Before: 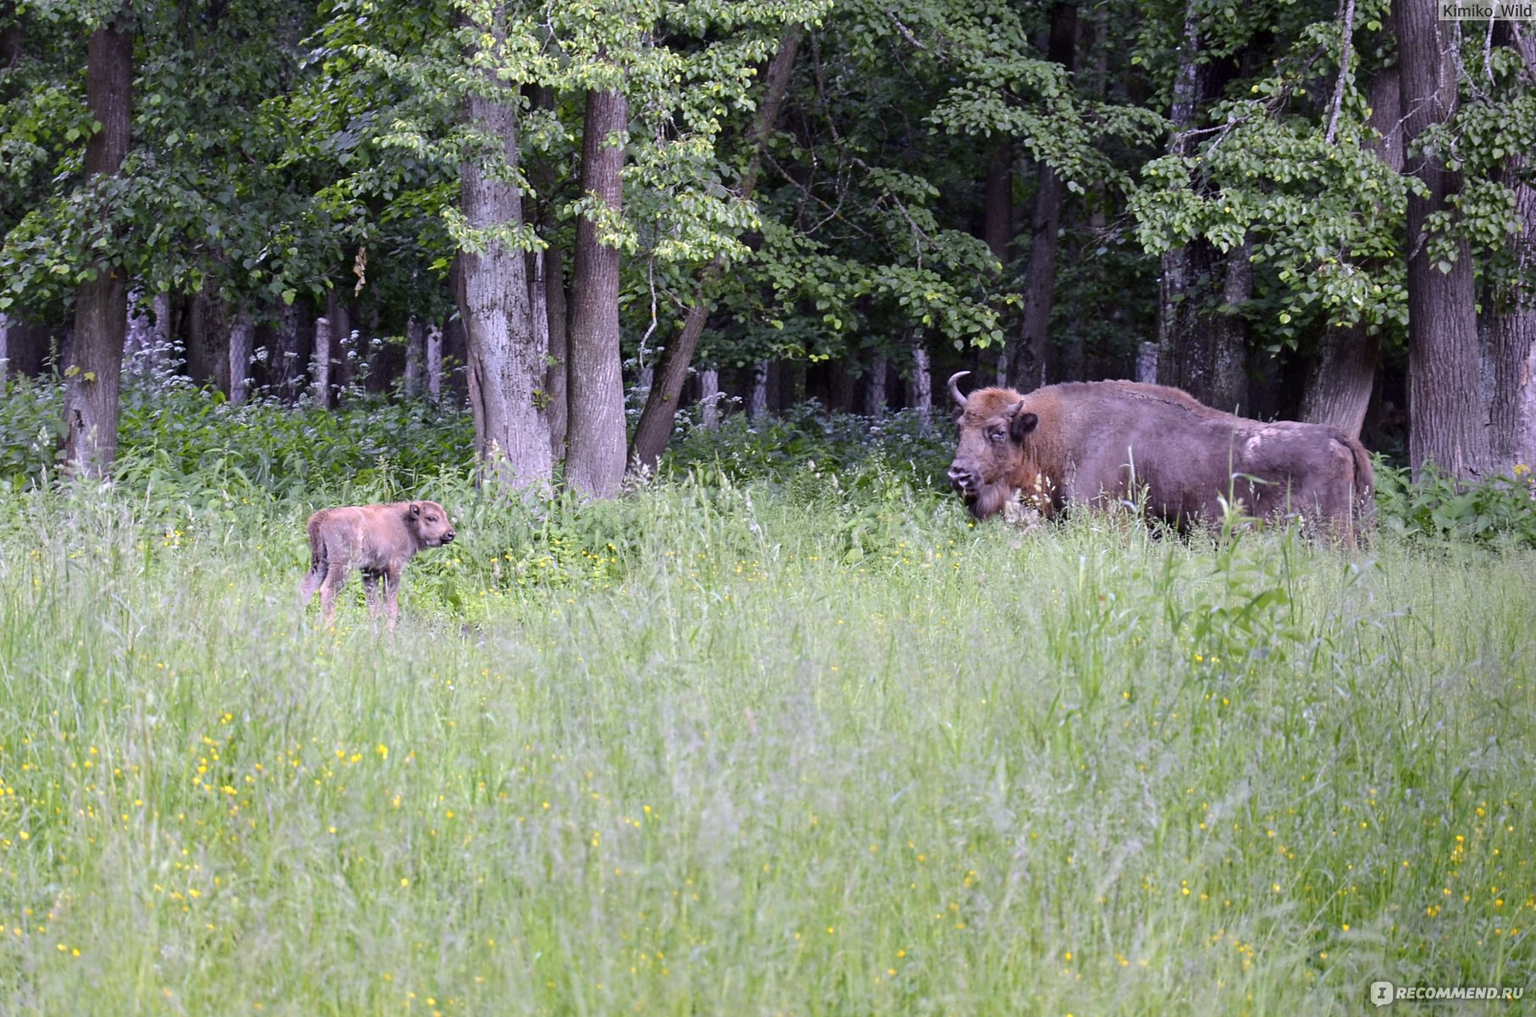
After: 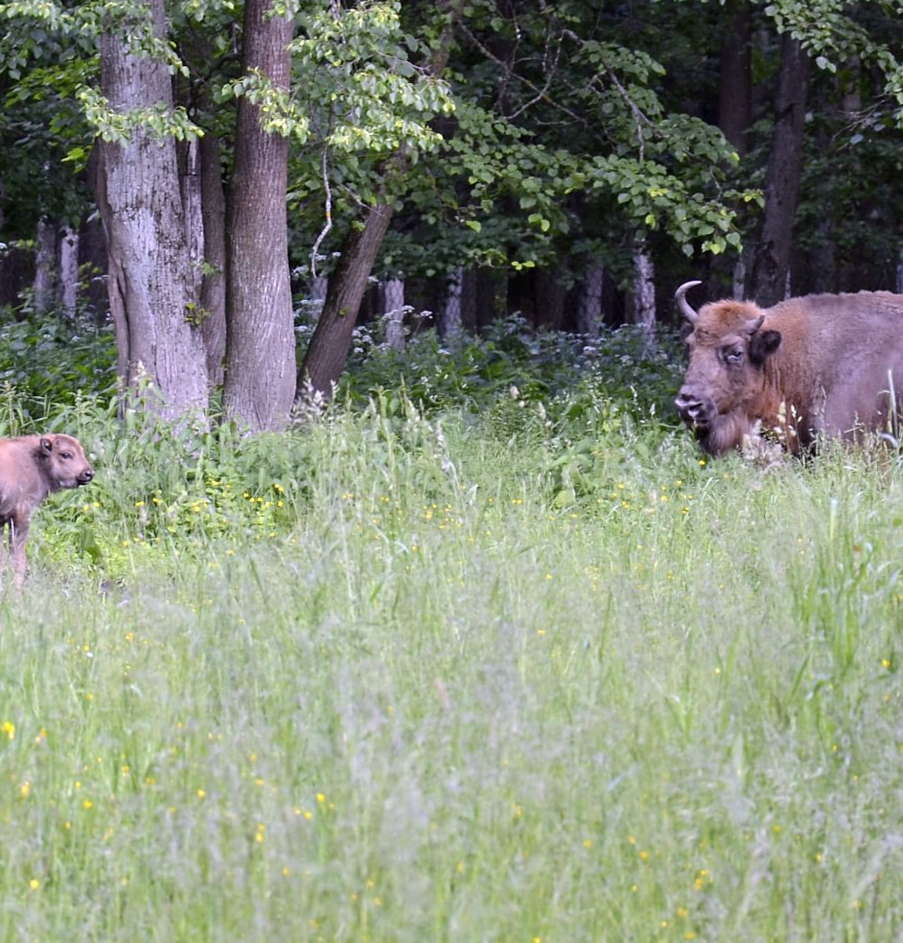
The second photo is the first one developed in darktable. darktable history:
crop and rotate: angle 0.02°, left 24.462%, top 13.086%, right 25.666%, bottom 8.205%
